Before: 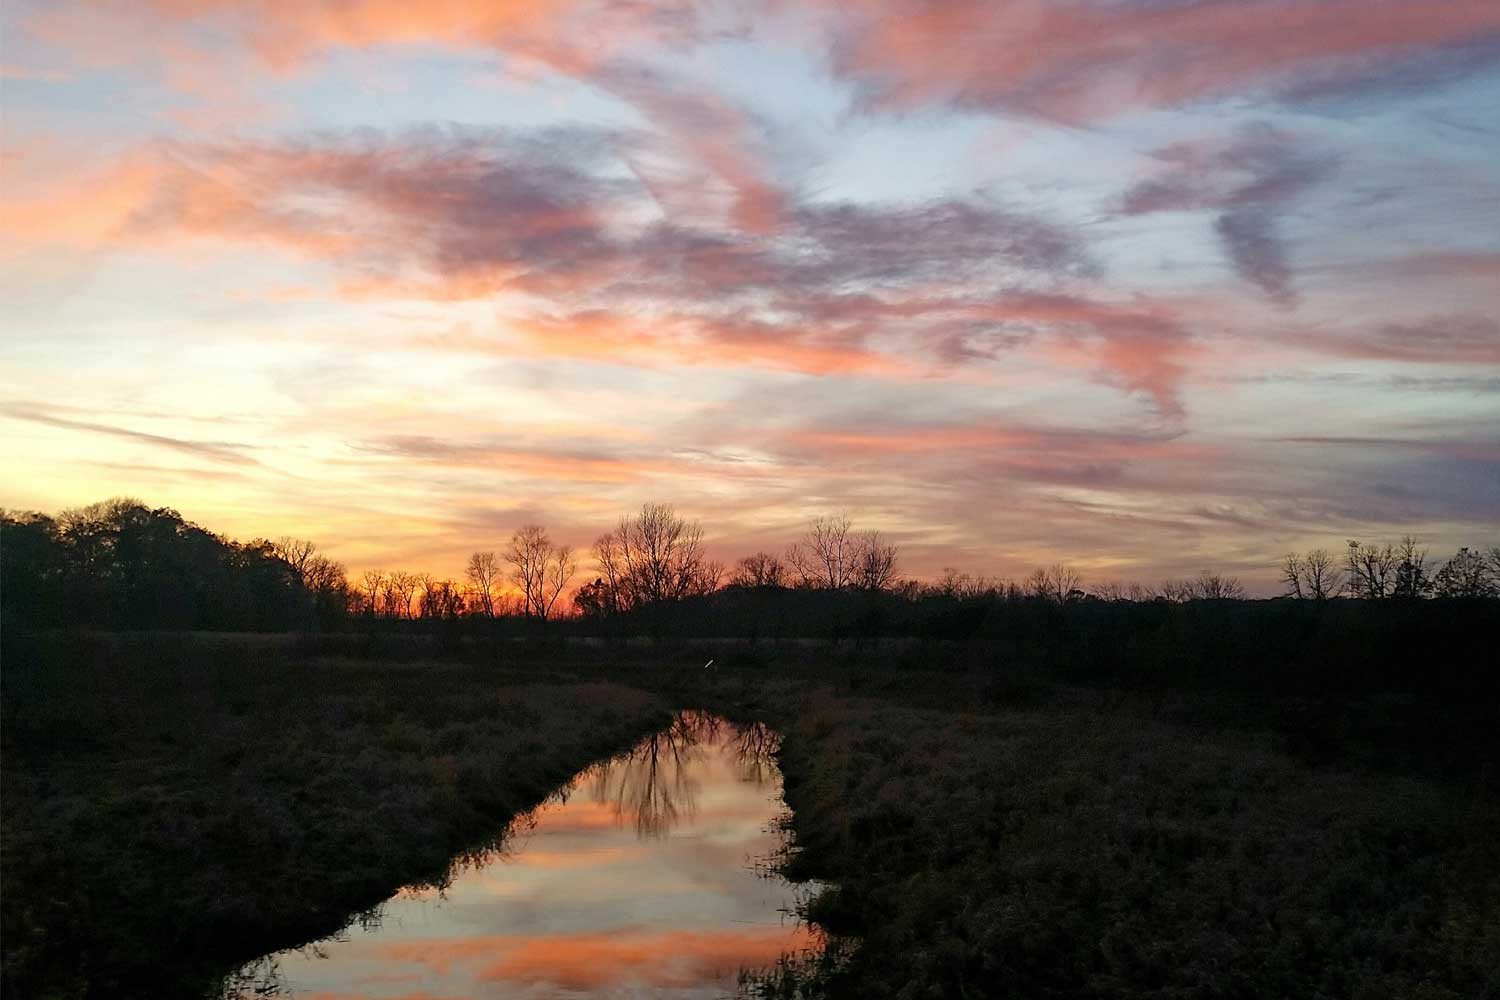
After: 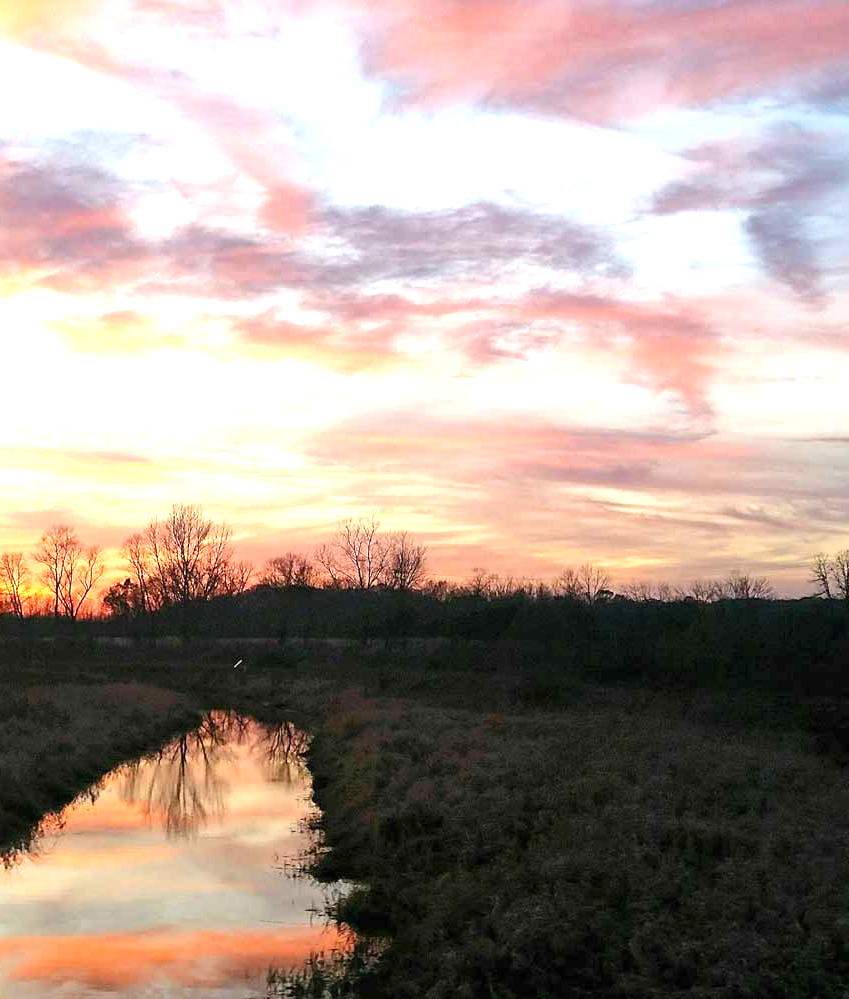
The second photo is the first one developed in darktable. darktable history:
crop: left 31.458%, top 0%, right 11.876%
exposure: black level correction 0, exposure 1.2 EV, compensate highlight preservation false
